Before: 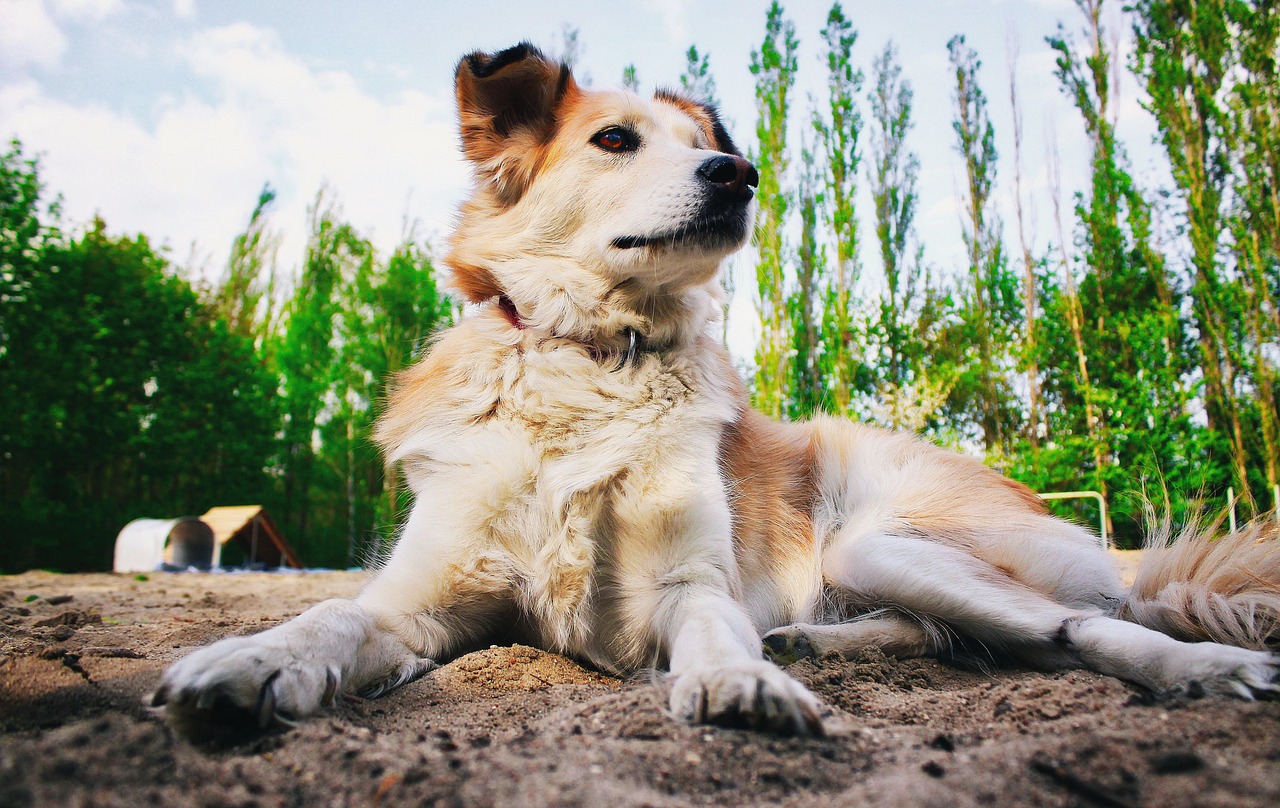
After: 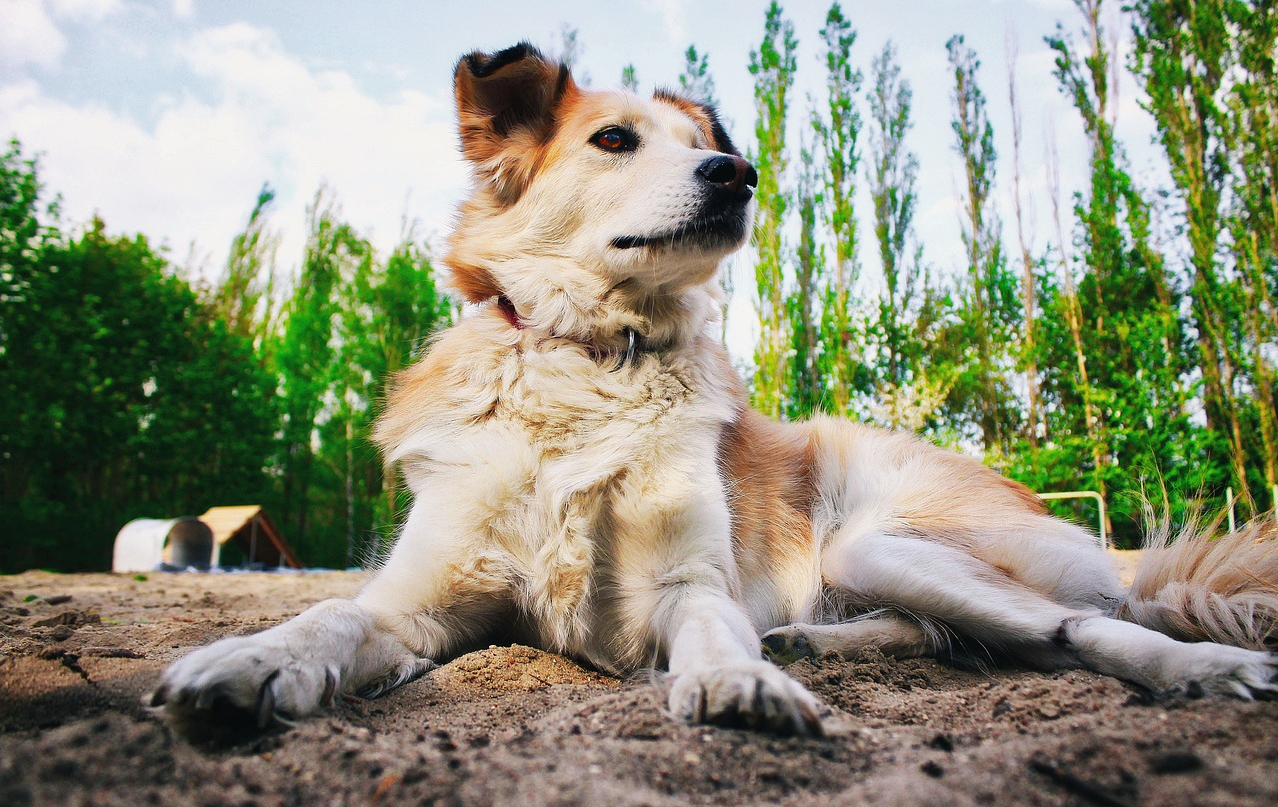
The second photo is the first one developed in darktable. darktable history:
crop and rotate: left 0.127%, bottom 0.005%
local contrast: mode bilateral grid, contrast 10, coarseness 24, detail 115%, midtone range 0.2
